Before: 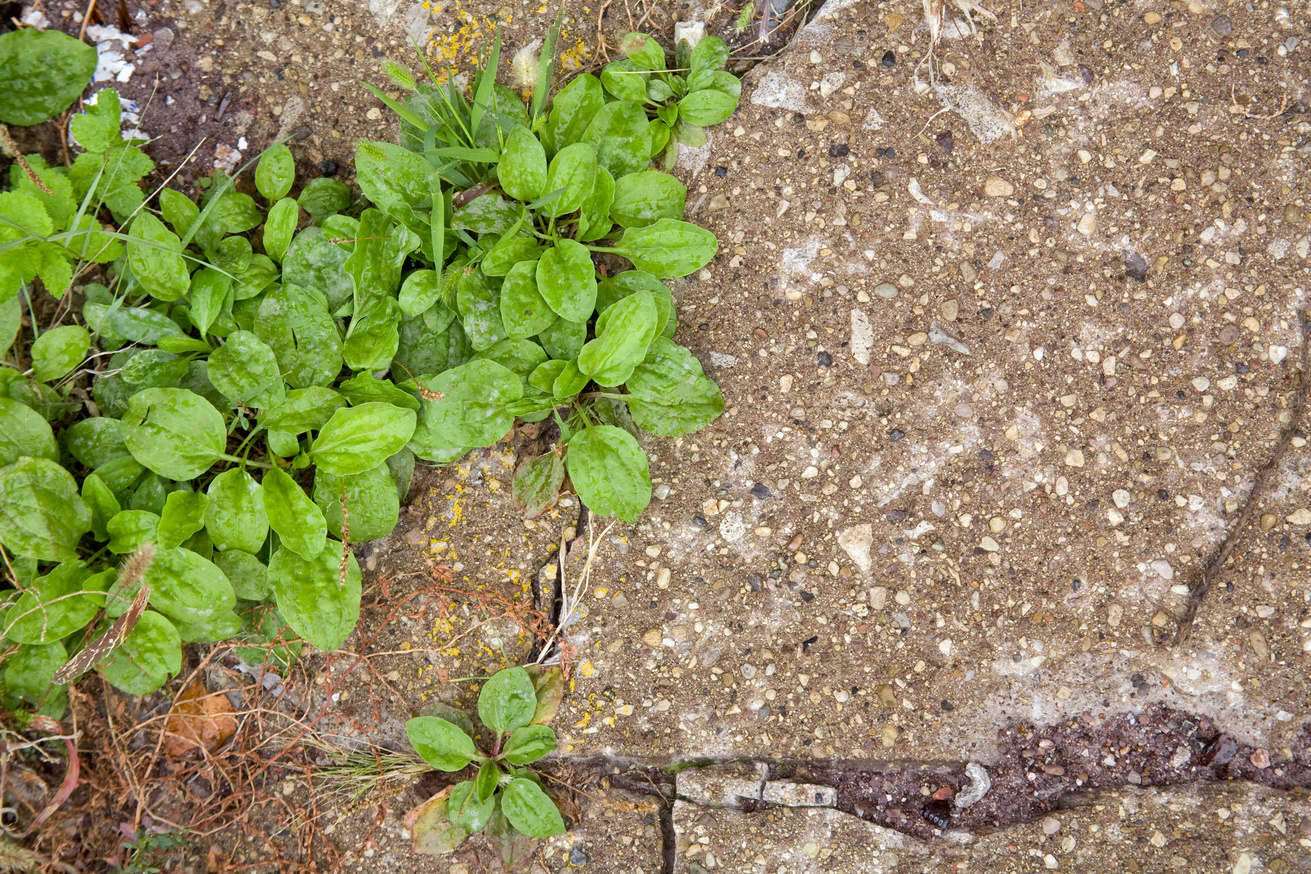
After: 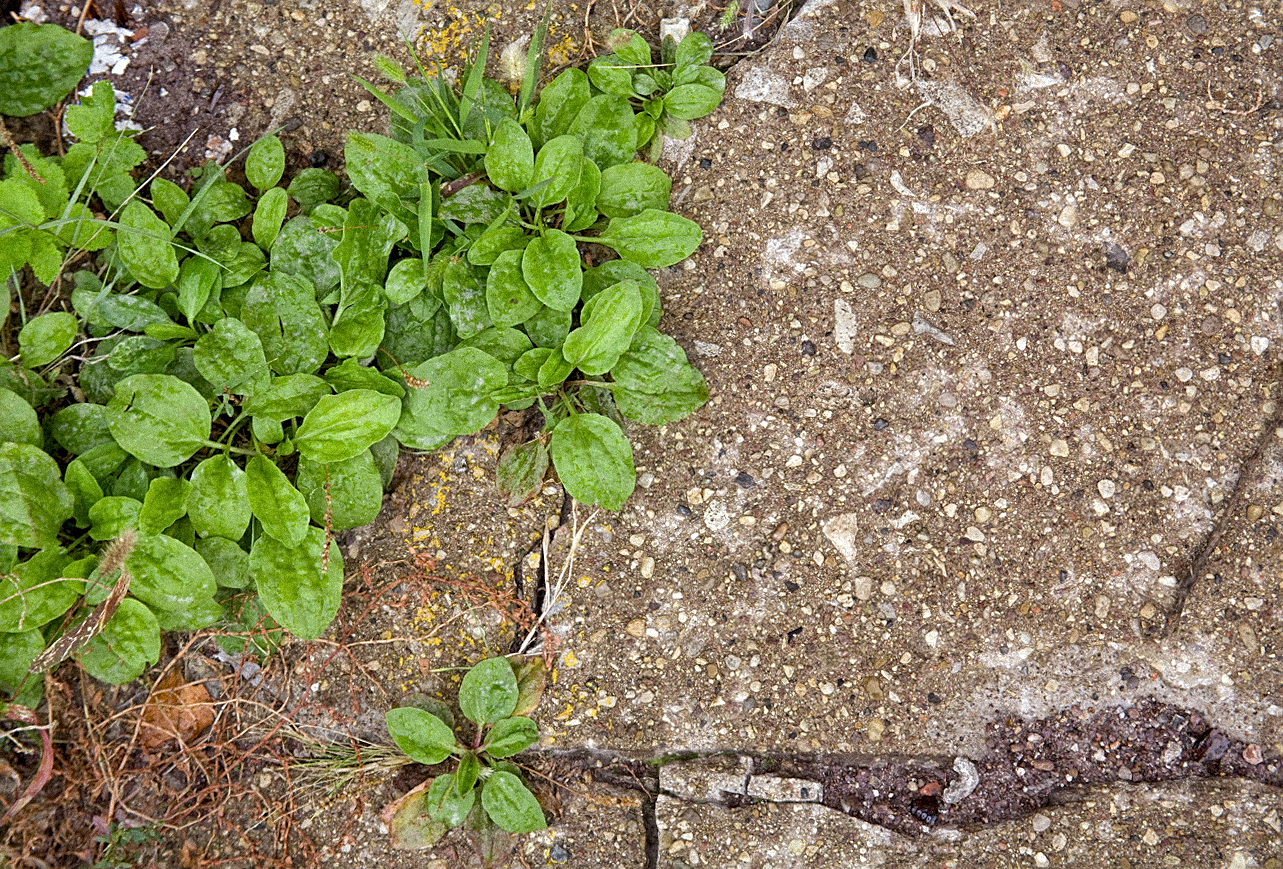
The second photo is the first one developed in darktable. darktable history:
rotate and perspective: rotation 0.226°, lens shift (vertical) -0.042, crop left 0.023, crop right 0.982, crop top 0.006, crop bottom 0.994
tone curve: curves: ch0 [(0, 0) (0.915, 0.89) (1, 1)]
grain: coarseness 9.38 ISO, strength 34.99%, mid-tones bias 0%
sharpen: on, module defaults
local contrast: highlights 100%, shadows 100%, detail 131%, midtone range 0.2
